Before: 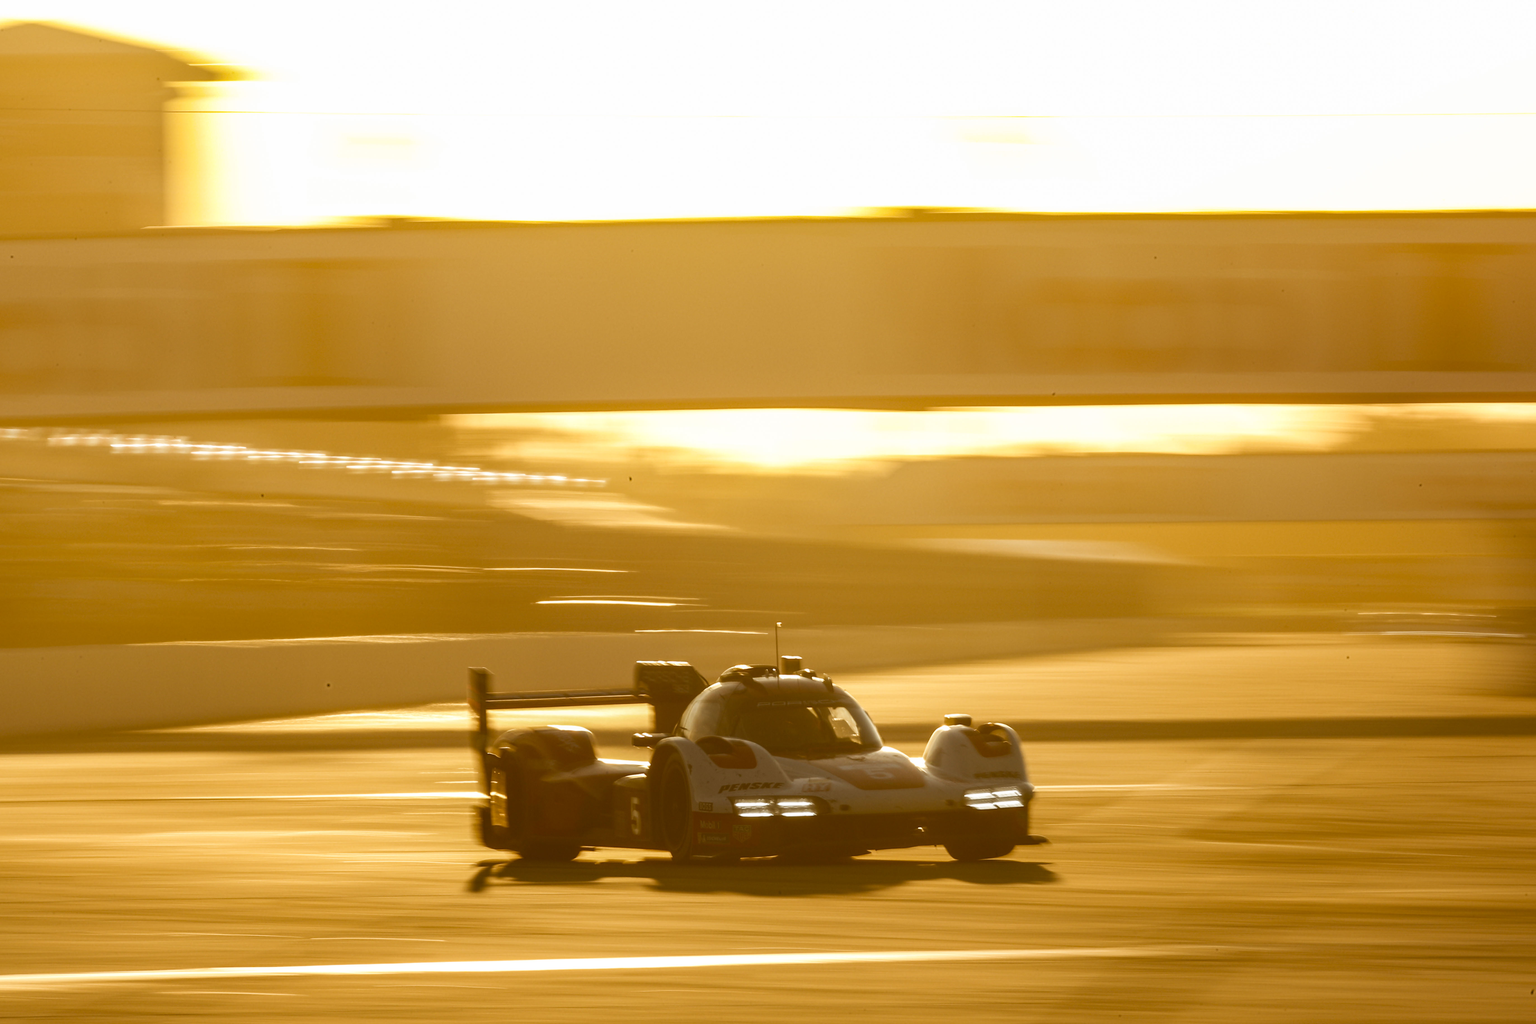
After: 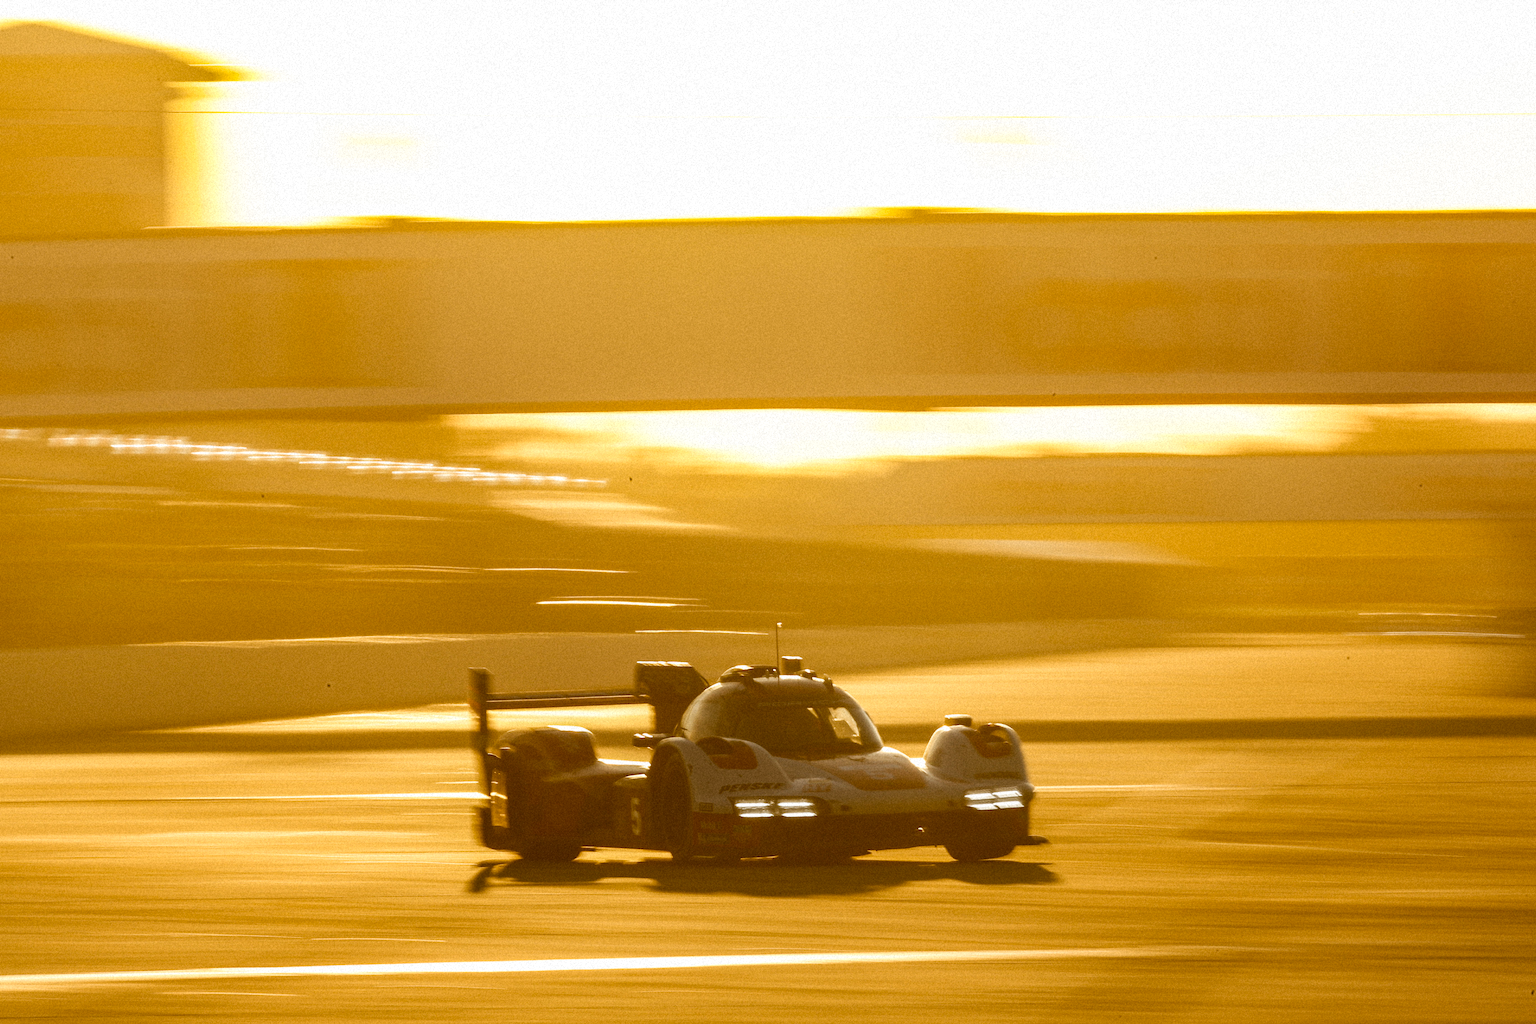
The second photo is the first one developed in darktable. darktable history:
white balance: emerald 1
grain: mid-tones bias 0%
color contrast: green-magenta contrast 0.81
